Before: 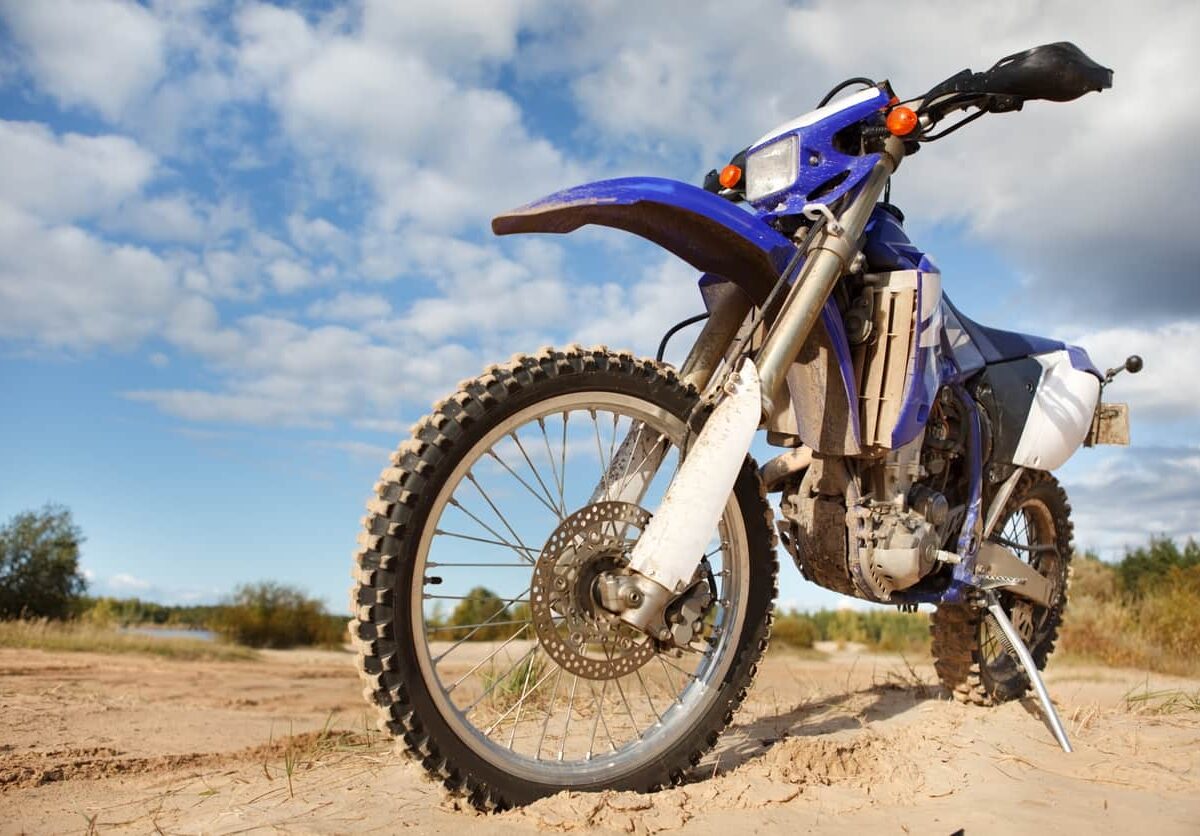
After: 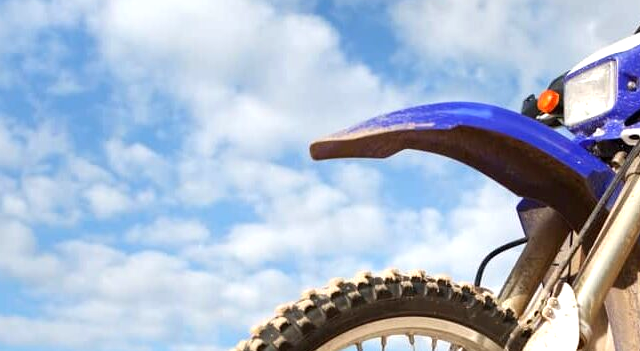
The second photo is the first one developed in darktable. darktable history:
exposure: black level correction 0.001, exposure 0.5 EV, compensate highlight preservation false
crop: left 15.246%, top 9.046%, right 31.243%, bottom 48.678%
